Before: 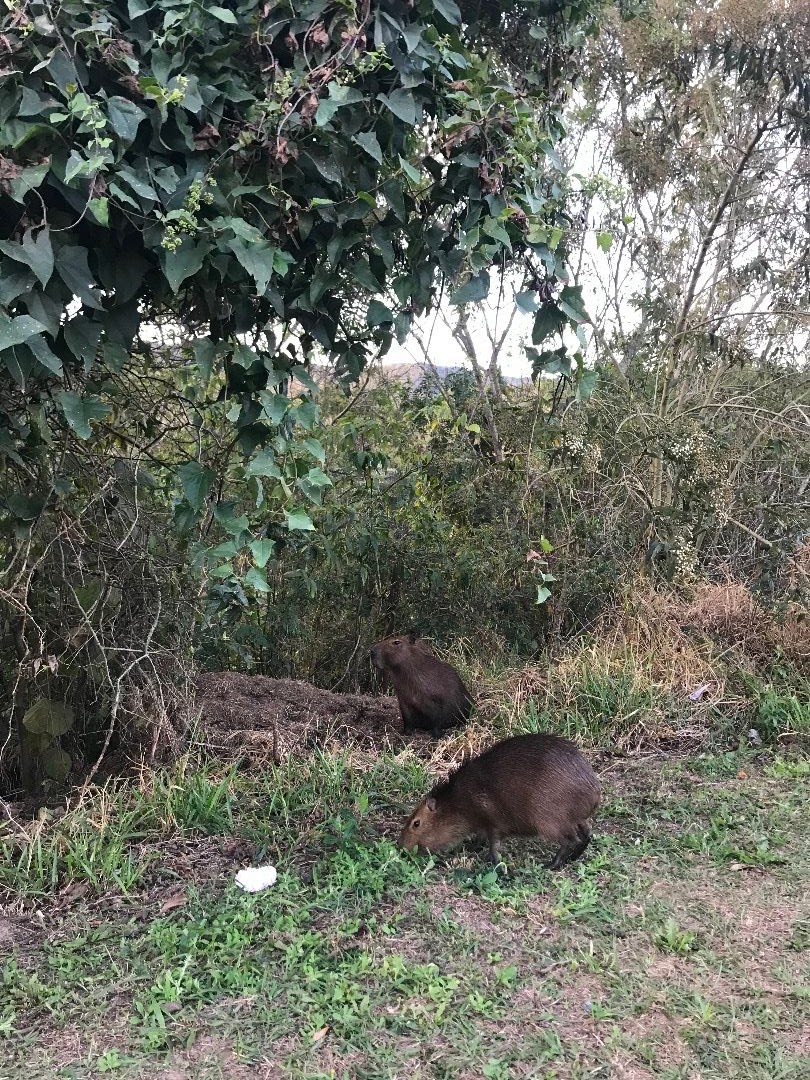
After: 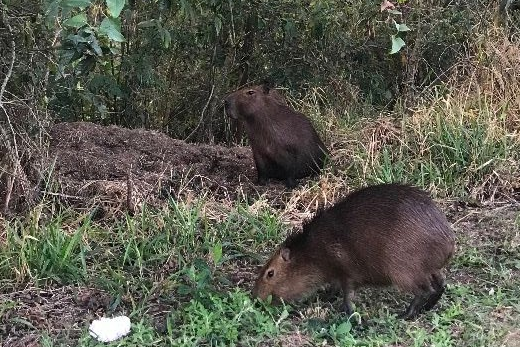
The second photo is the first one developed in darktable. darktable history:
crop: left 18.108%, top 51.009%, right 17.676%, bottom 16.797%
